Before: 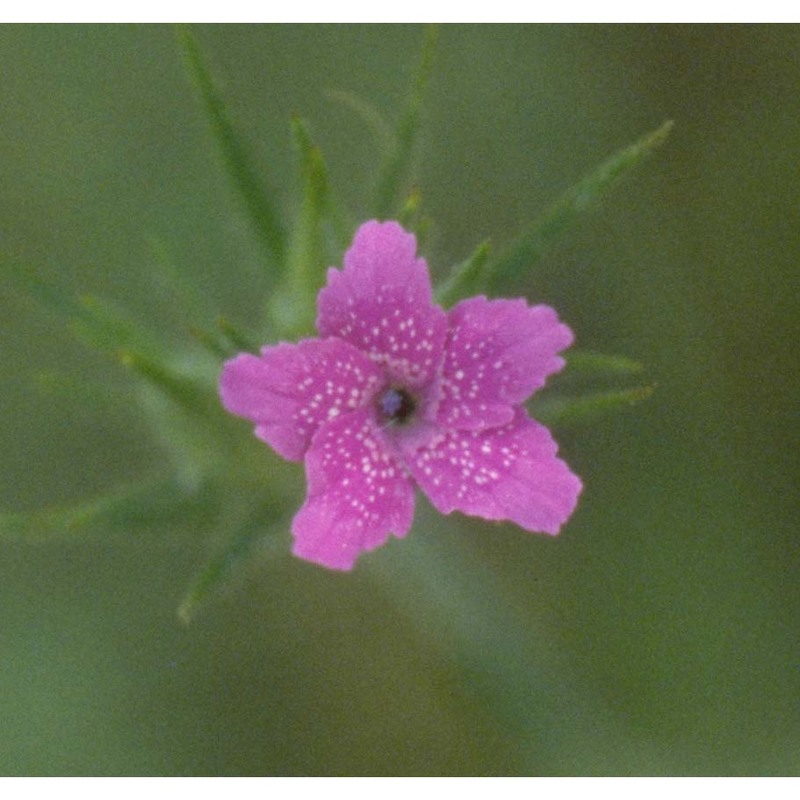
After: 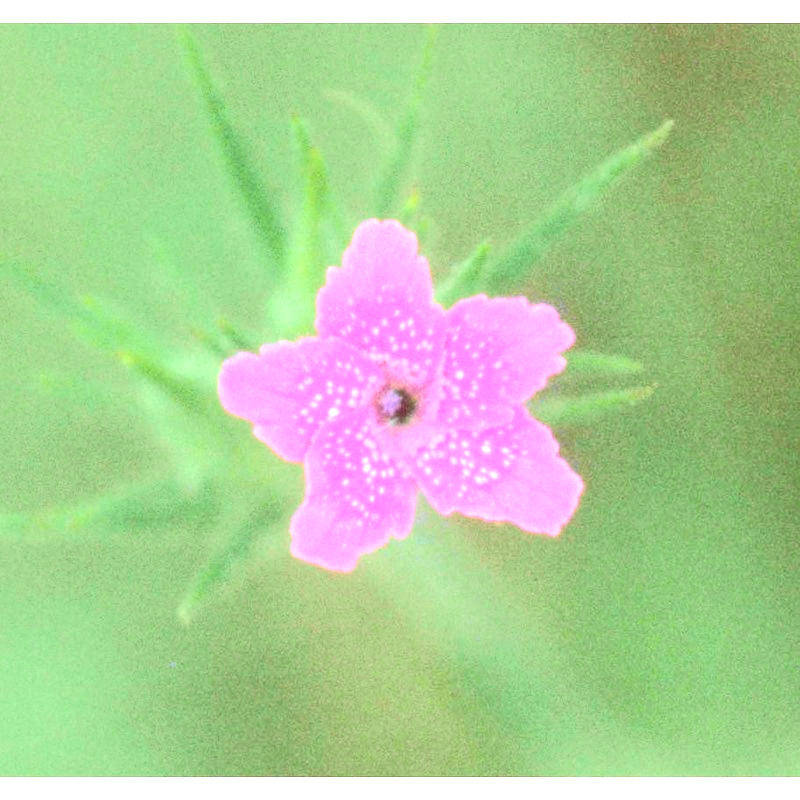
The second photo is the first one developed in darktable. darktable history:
color correction: highlights a* 0.053, highlights b* -0.869
exposure: black level correction 0, exposure 1.95 EV, compensate highlight preservation false
tone curve: curves: ch0 [(0, 0.013) (0.104, 0.103) (0.258, 0.267) (0.448, 0.487) (0.709, 0.794) (0.895, 0.915) (0.994, 0.971)]; ch1 [(0, 0) (0.335, 0.298) (0.446, 0.413) (0.488, 0.484) (0.515, 0.508) (0.584, 0.623) (0.635, 0.661) (1, 1)]; ch2 [(0, 0) (0.314, 0.306) (0.436, 0.447) (0.502, 0.503) (0.538, 0.541) (0.568, 0.603) (0.641, 0.635) (0.717, 0.701) (1, 1)], color space Lab, independent channels, preserve colors none
